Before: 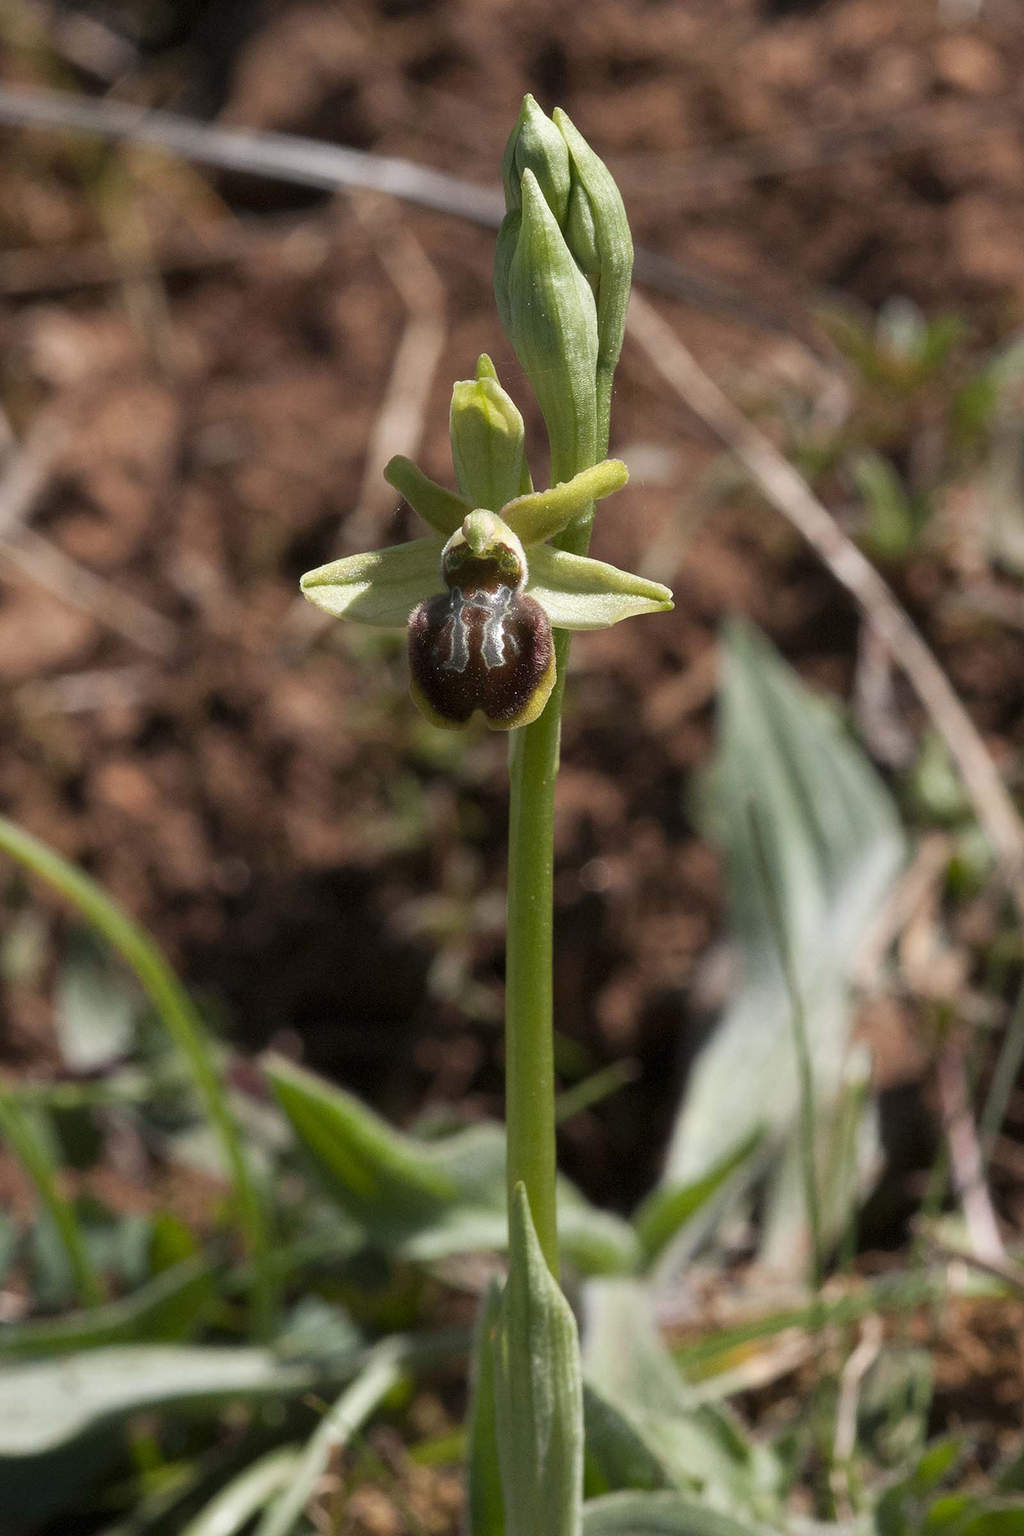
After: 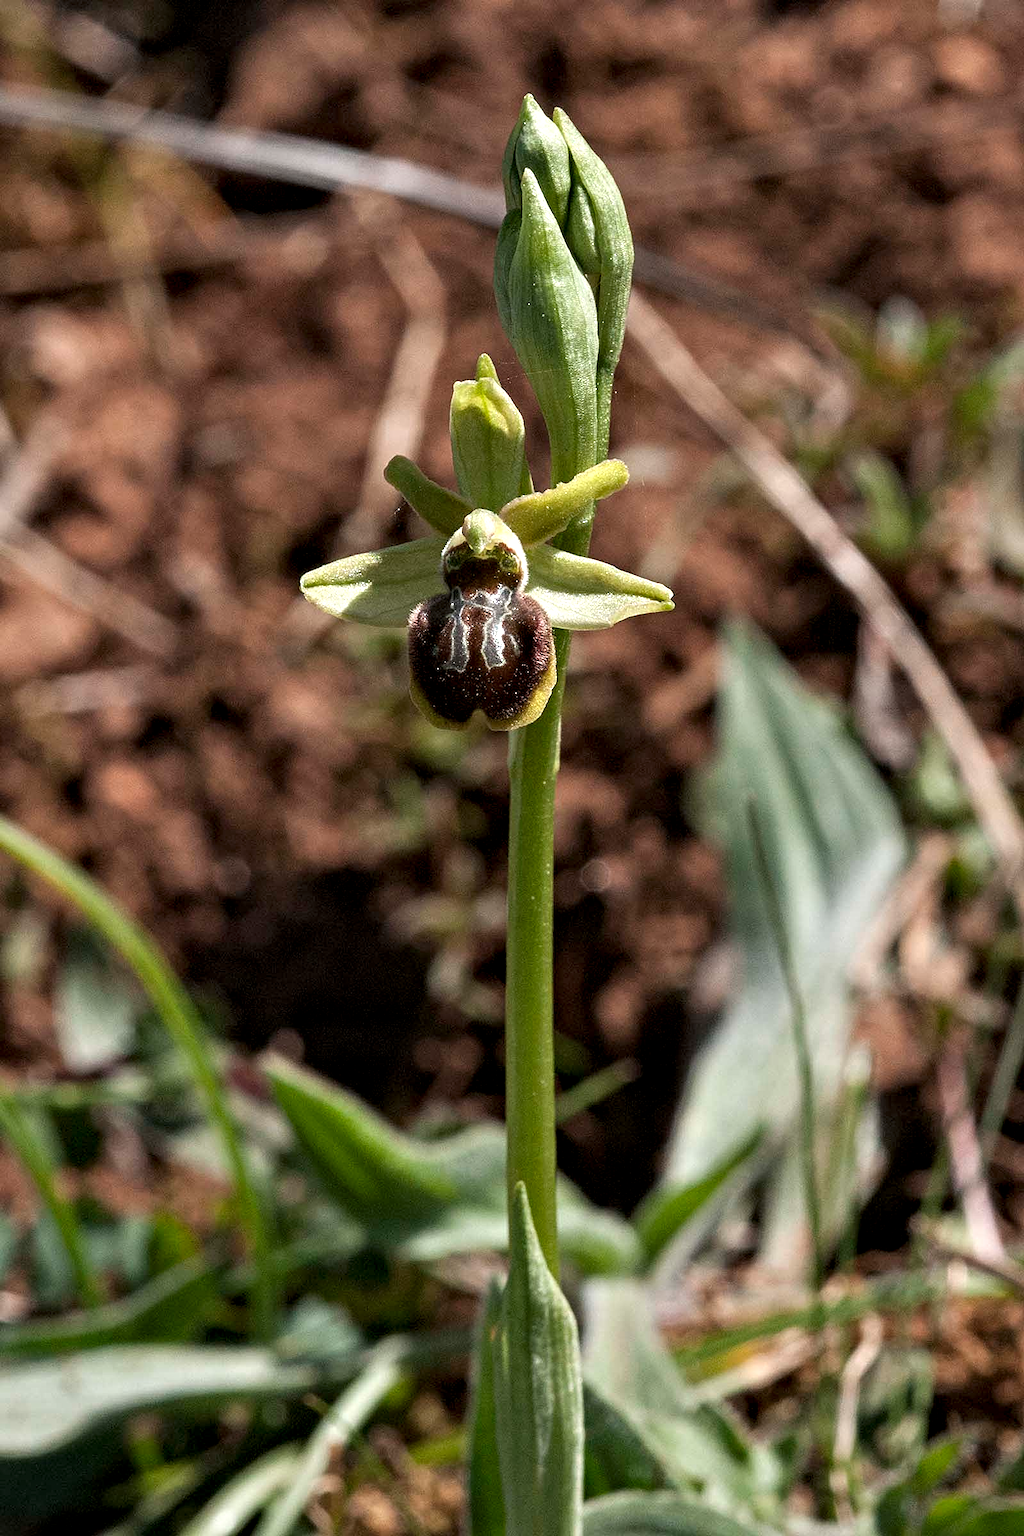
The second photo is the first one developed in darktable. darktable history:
color balance rgb: perceptual saturation grading › global saturation -0.017%, global vibrance 9.407%
contrast equalizer: y [[0.5, 0.542, 0.583, 0.625, 0.667, 0.708], [0.5 ×6], [0.5 ×6], [0 ×6], [0 ×6]]
